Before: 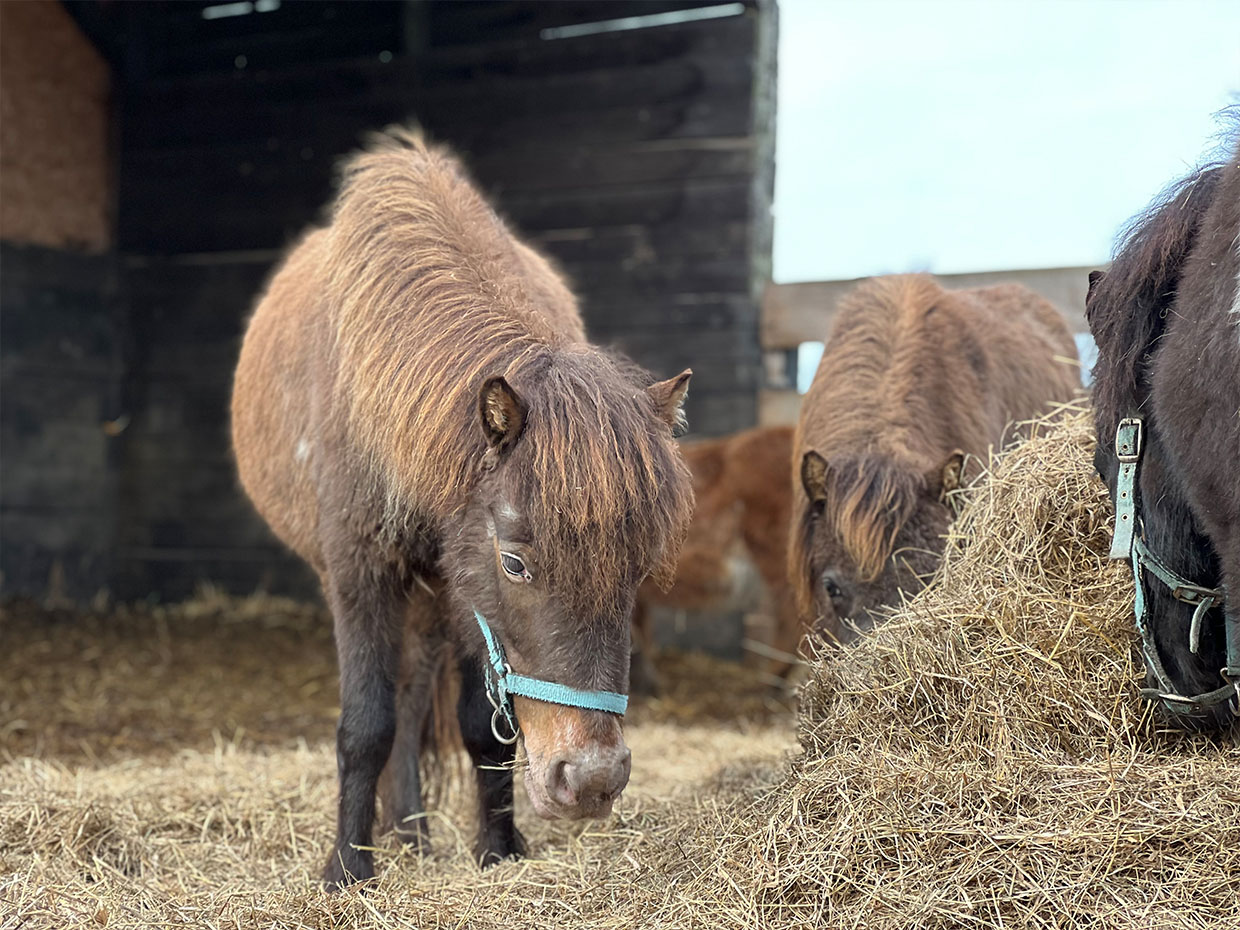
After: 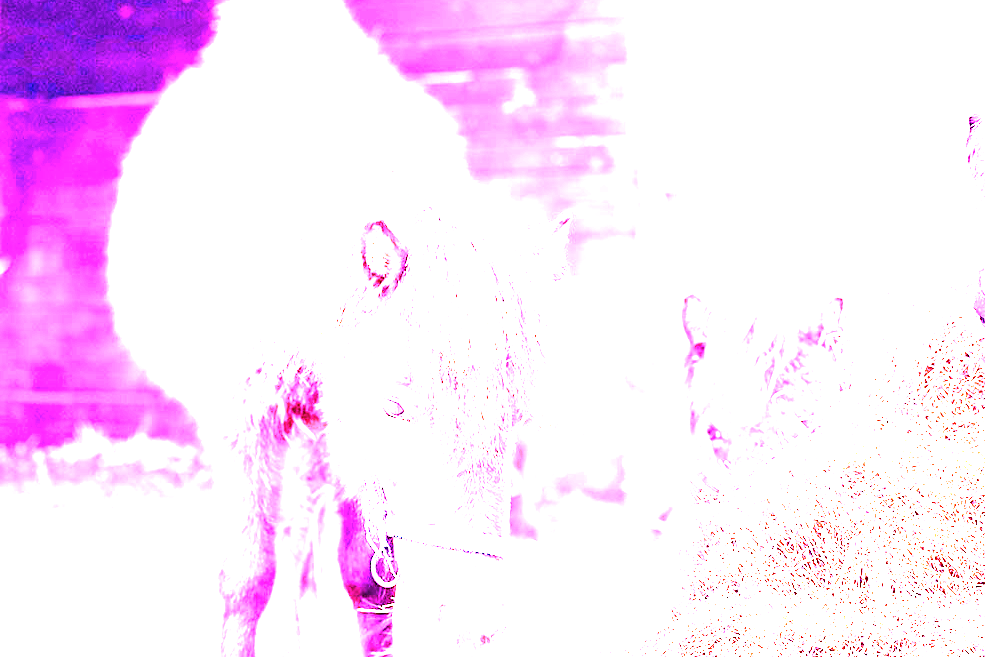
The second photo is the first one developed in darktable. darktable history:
crop: left 9.712%, top 16.928%, right 10.845%, bottom 12.332%
white balance: red 8, blue 8
velvia: on, module defaults
exposure: black level correction 0, exposure 0.9 EV, compensate highlight preservation false
